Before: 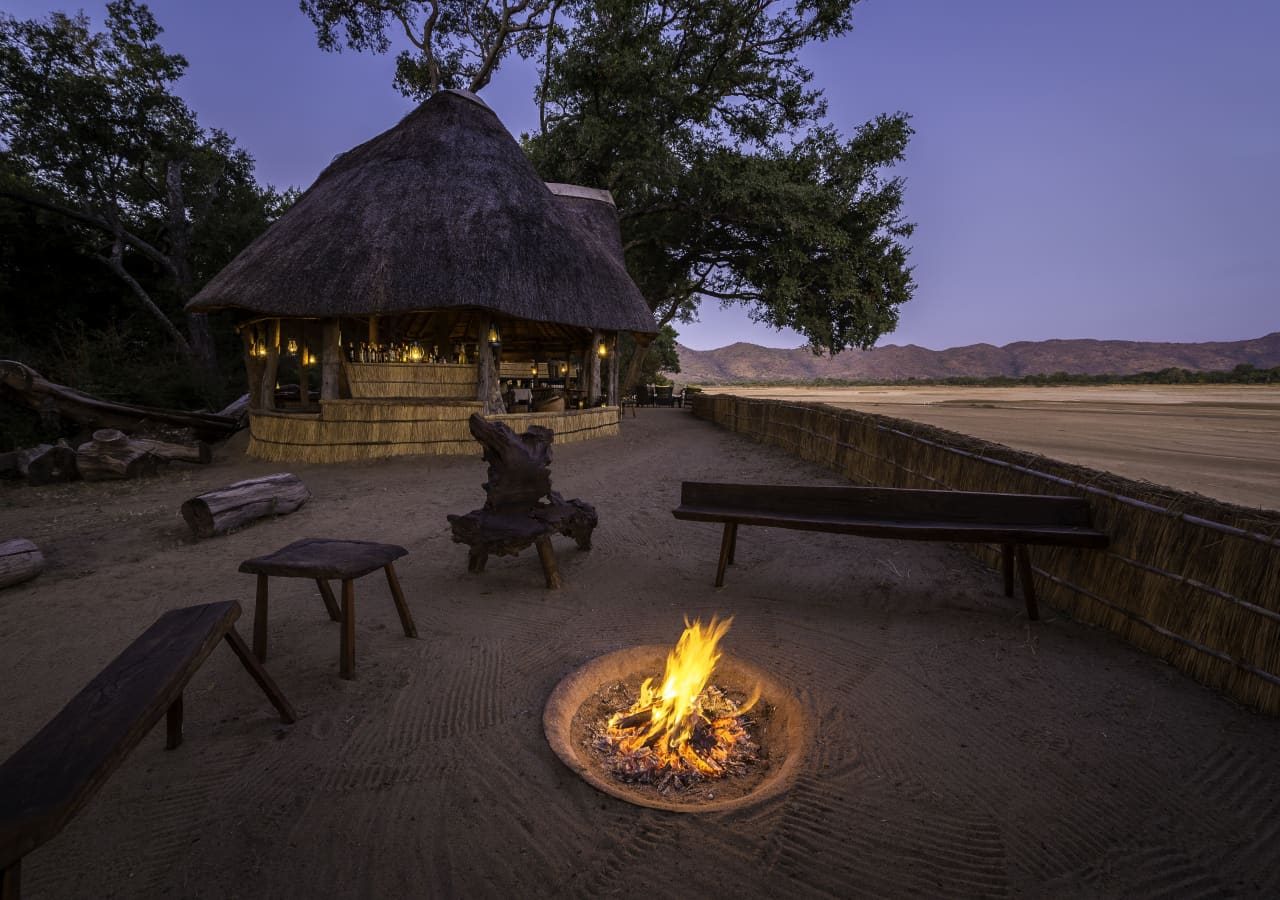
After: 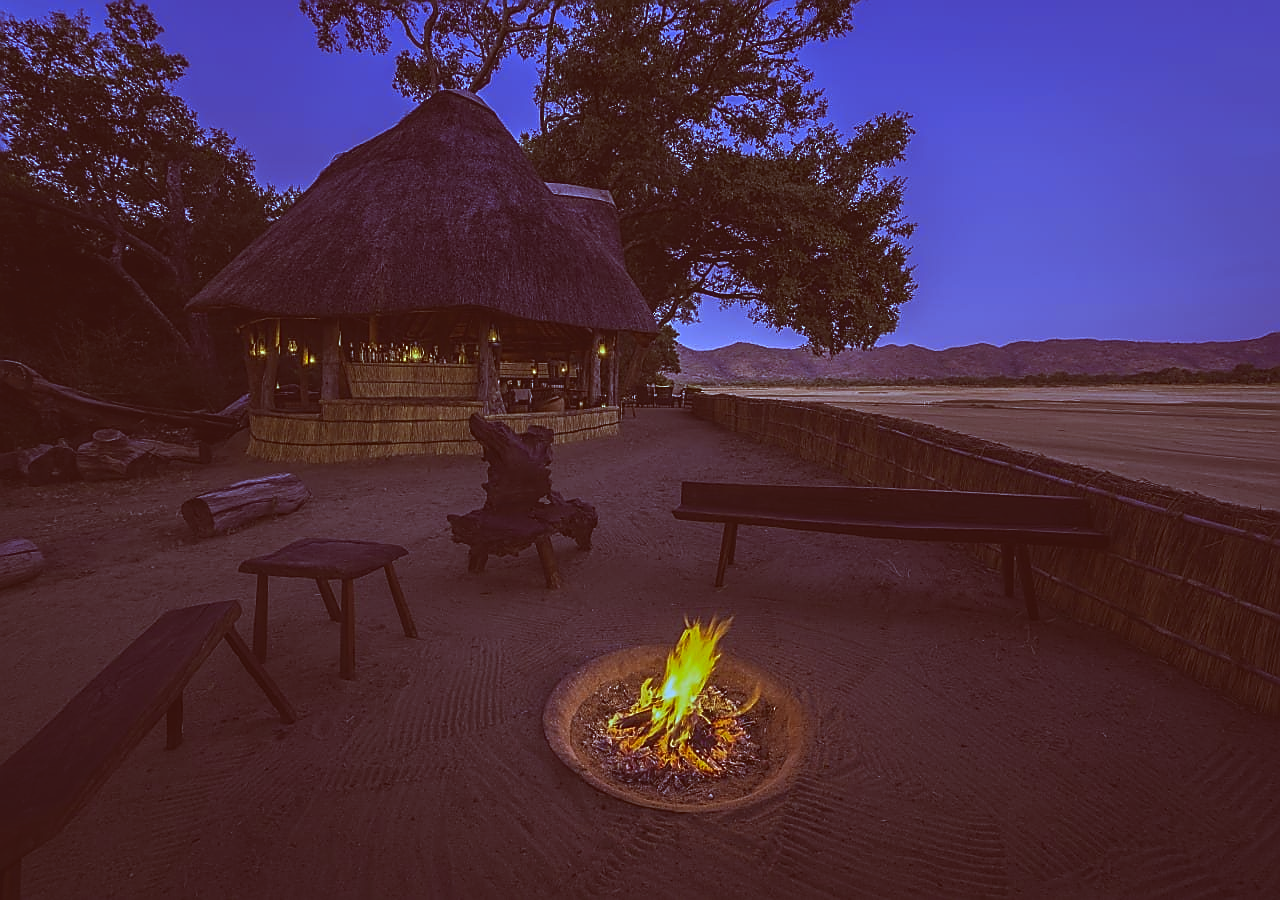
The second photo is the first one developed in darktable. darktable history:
exposure: black level correction -0.003, exposure 0.04 EV, compensate highlight preservation false
local contrast: highlights 100%, shadows 100%, detail 120%, midtone range 0.2
color correction: highlights a* -7.23, highlights b* -0.161, shadows a* 20.08, shadows b* 11.73
white balance: red 0.871, blue 1.249
sharpen: radius 1.4, amount 1.25, threshold 0.7
contrast brightness saturation: contrast -0.28
tone curve: curves: ch0 [(0, 0) (0.536, 0.402) (1, 1)], preserve colors none
tone equalizer: on, module defaults
